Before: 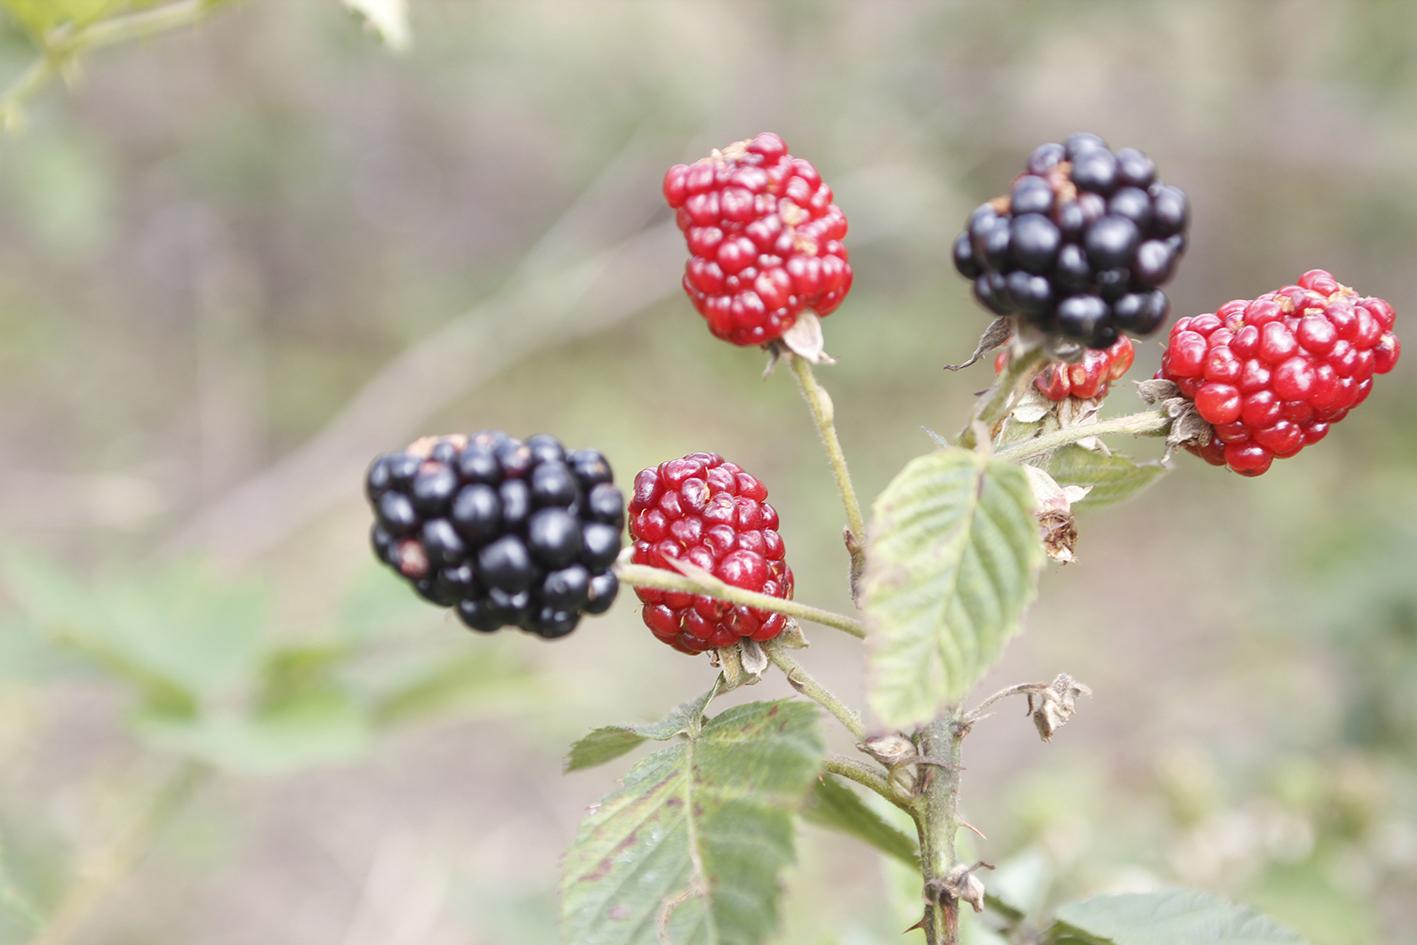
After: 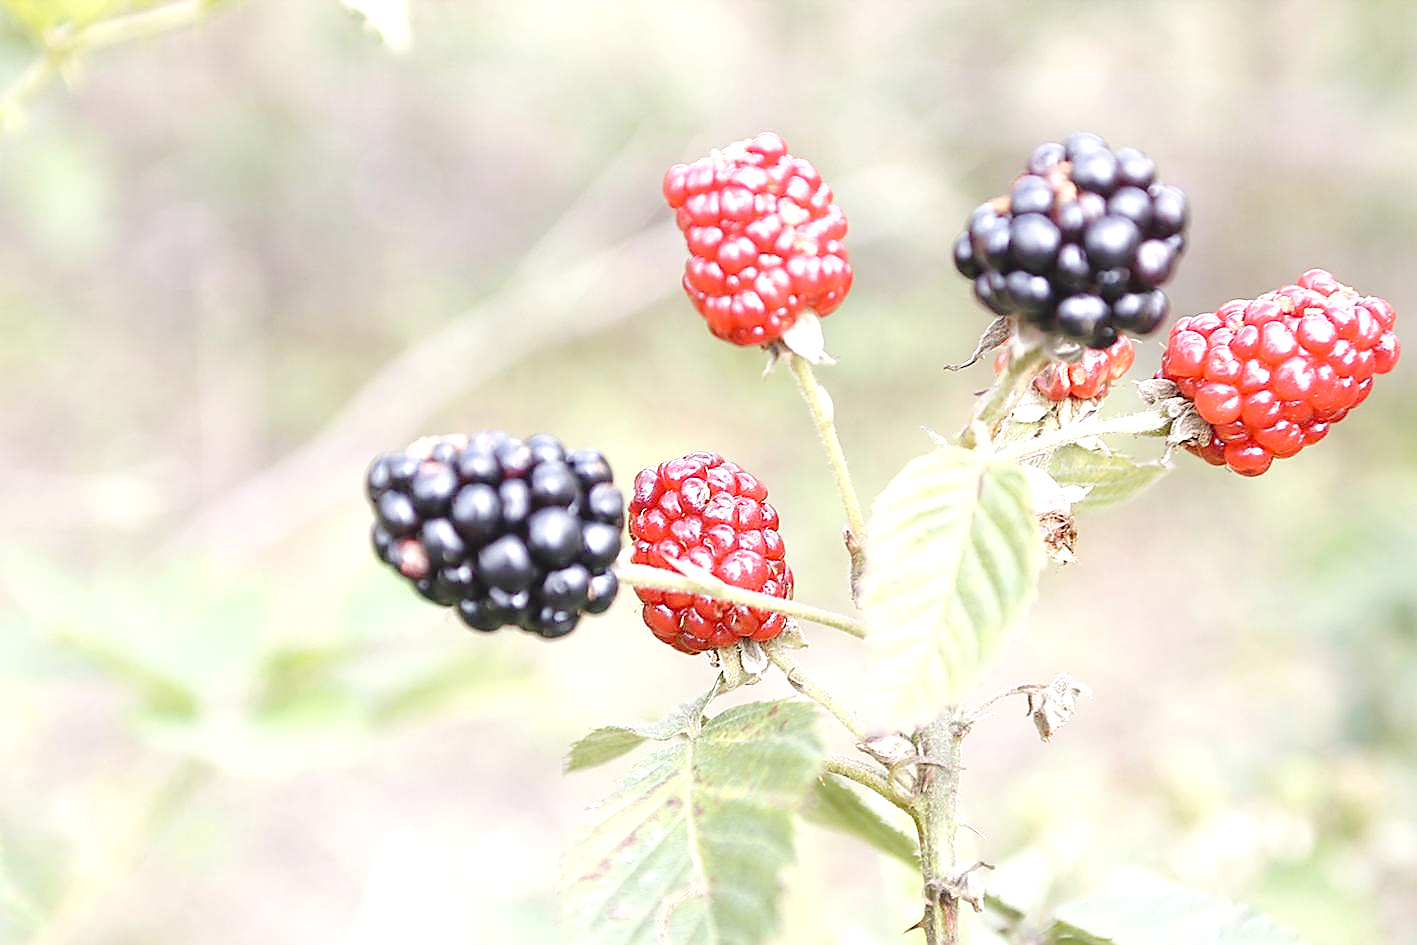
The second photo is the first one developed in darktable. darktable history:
tone curve: curves: ch0 [(0, 0) (0.003, 0.002) (0.011, 0.007) (0.025, 0.016) (0.044, 0.027) (0.069, 0.045) (0.1, 0.077) (0.136, 0.114) (0.177, 0.166) (0.224, 0.241) (0.277, 0.328) (0.335, 0.413) (0.399, 0.498) (0.468, 0.572) (0.543, 0.638) (0.623, 0.711) (0.709, 0.786) (0.801, 0.853) (0.898, 0.929) (1, 1)], preserve colors none
exposure: black level correction -0.002, exposure 0.708 EV, compensate exposure bias true, compensate highlight preservation false
white balance: emerald 1
sharpen: radius 1.4, amount 1.25, threshold 0.7
